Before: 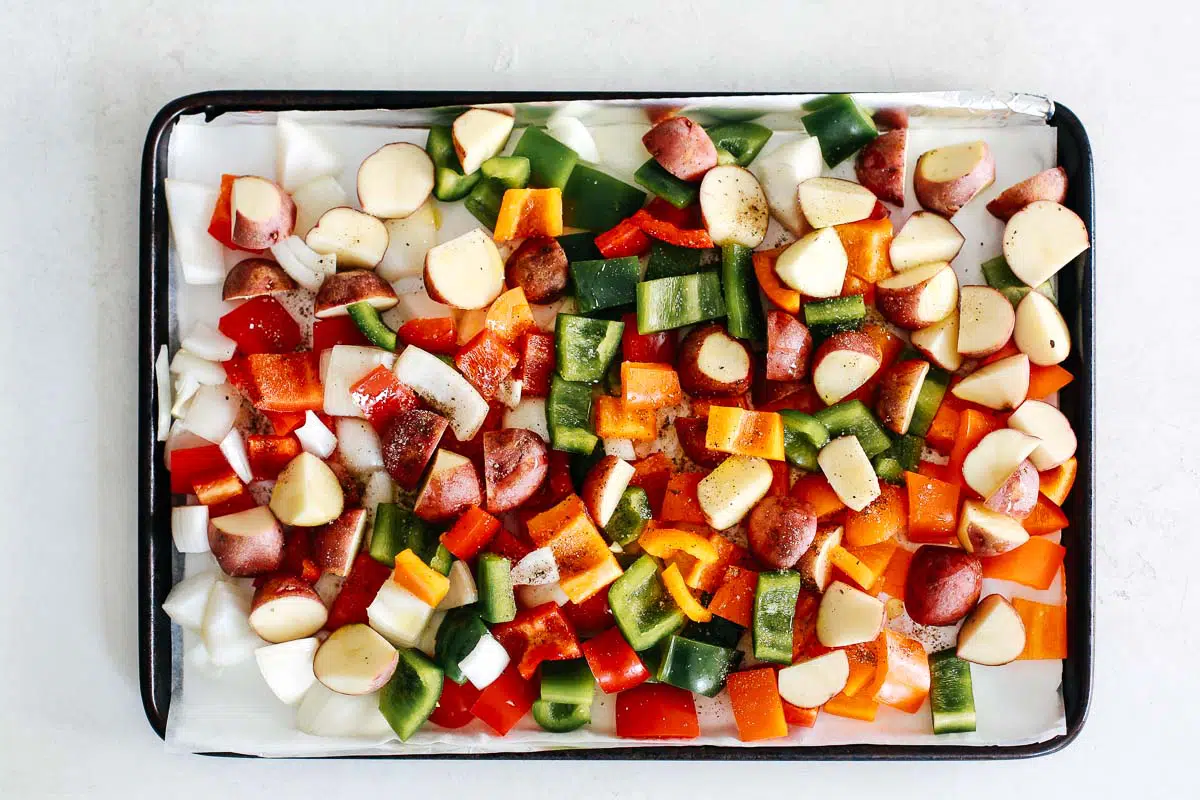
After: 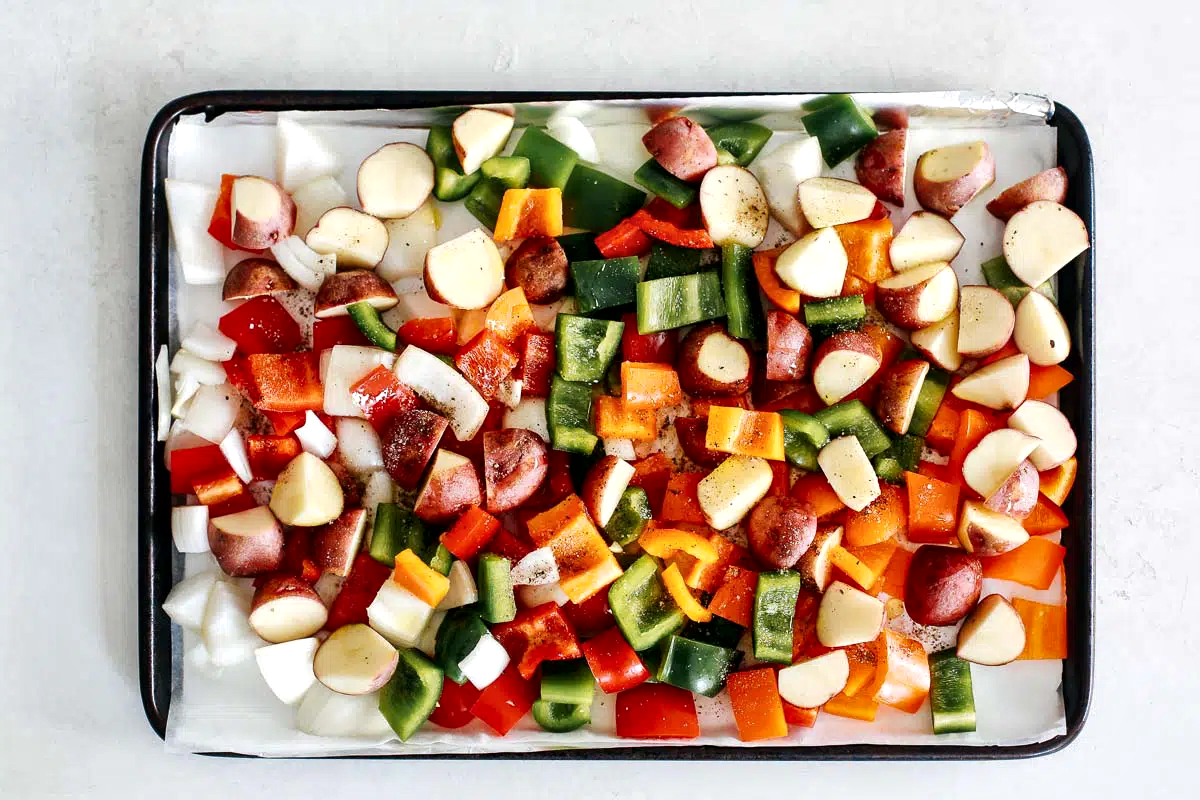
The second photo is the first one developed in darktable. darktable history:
local contrast: mode bilateral grid, contrast 21, coarseness 50, detail 157%, midtone range 0.2
